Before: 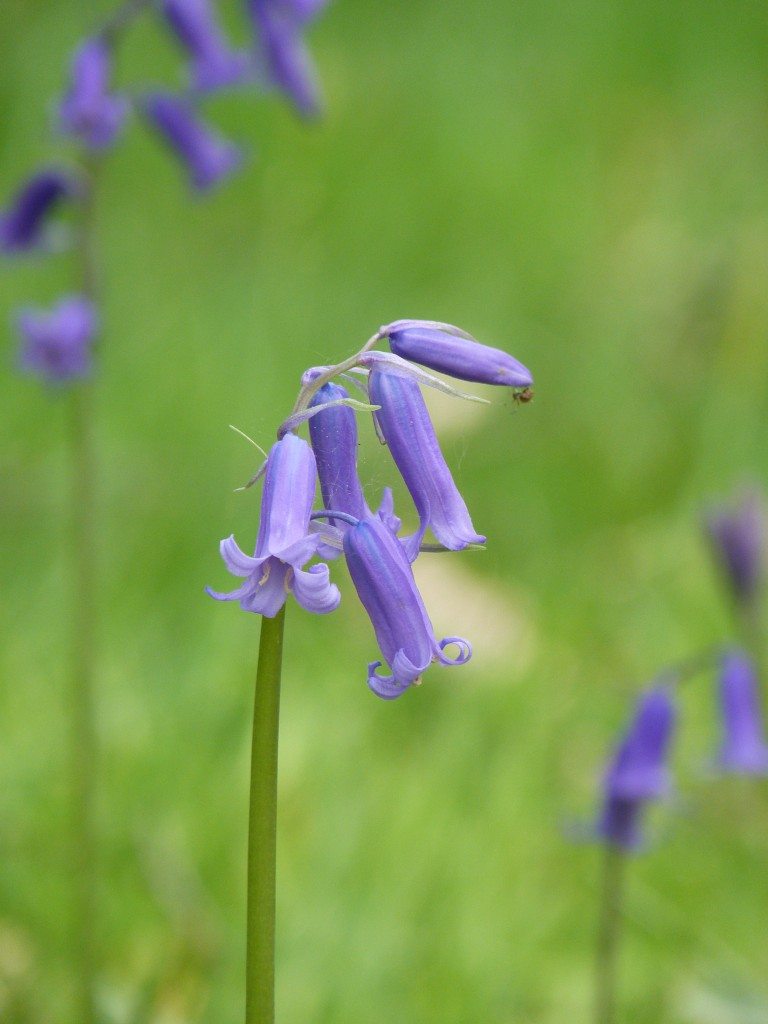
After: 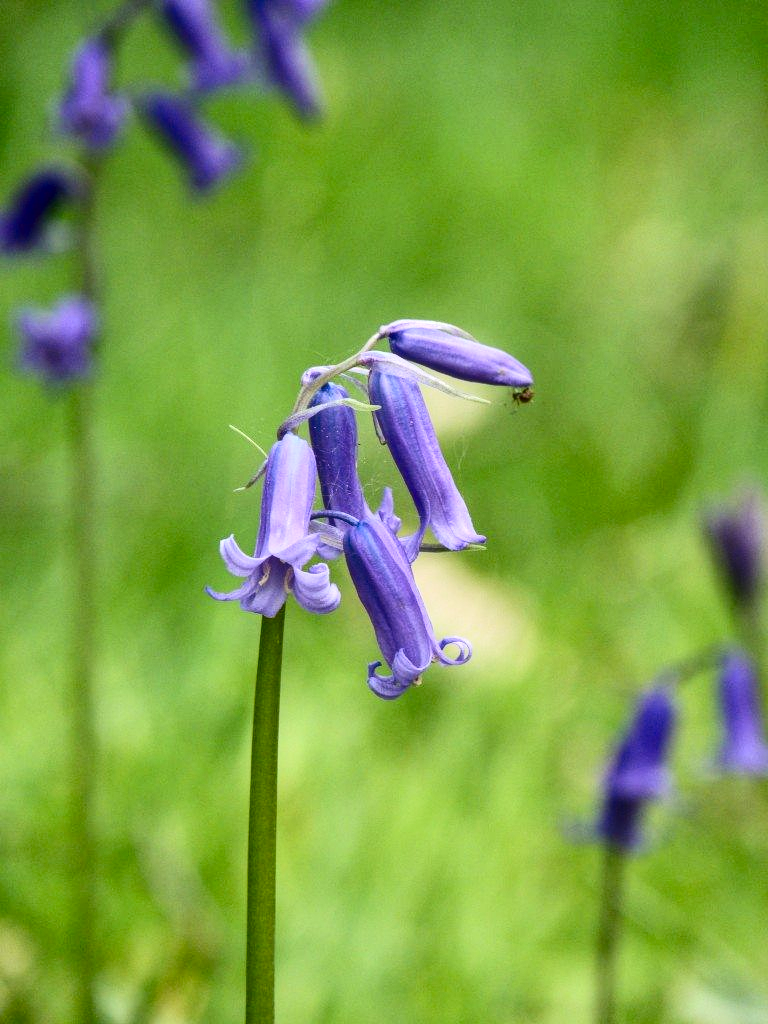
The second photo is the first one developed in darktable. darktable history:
contrast brightness saturation: contrast 0.333, brightness -0.072, saturation 0.172
local contrast: on, module defaults
